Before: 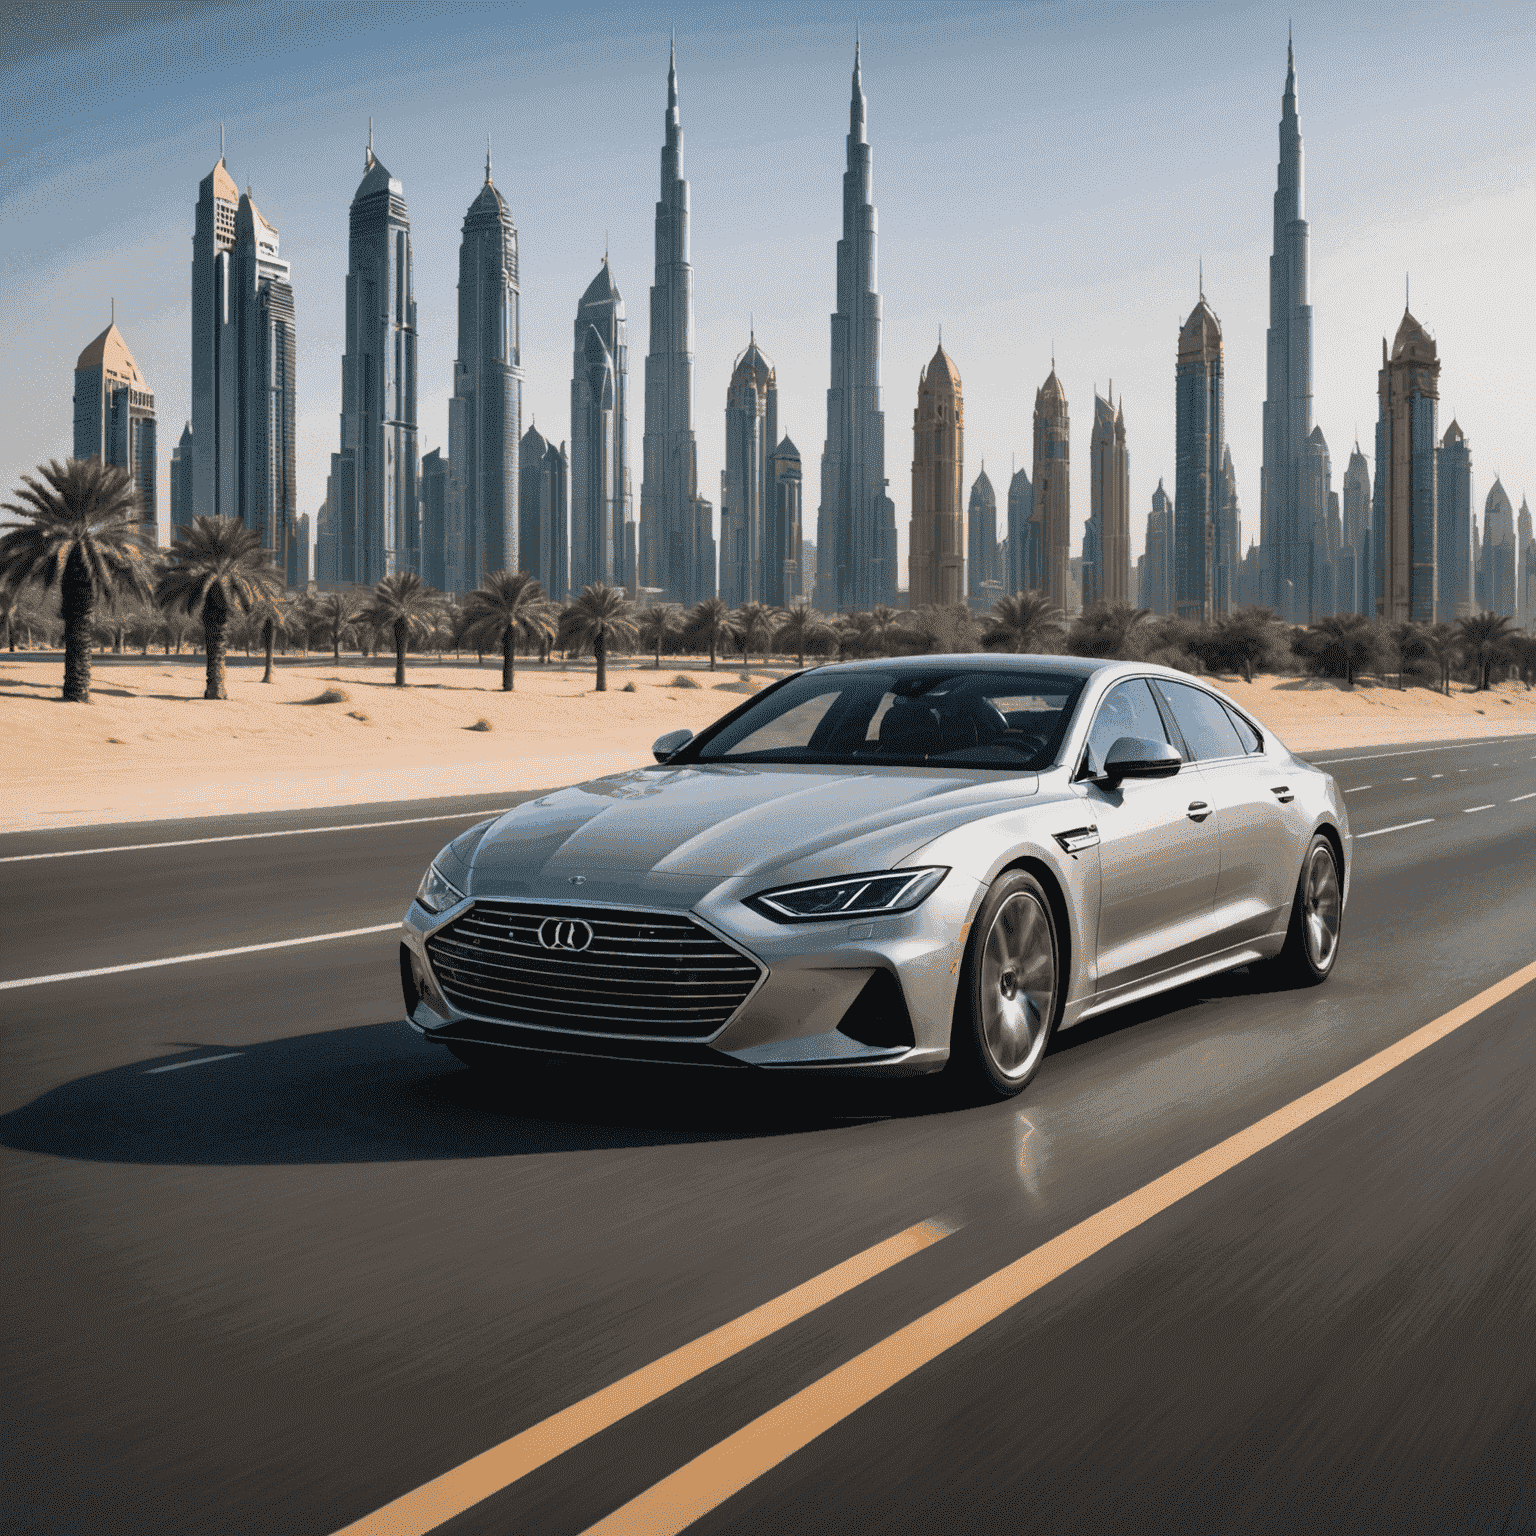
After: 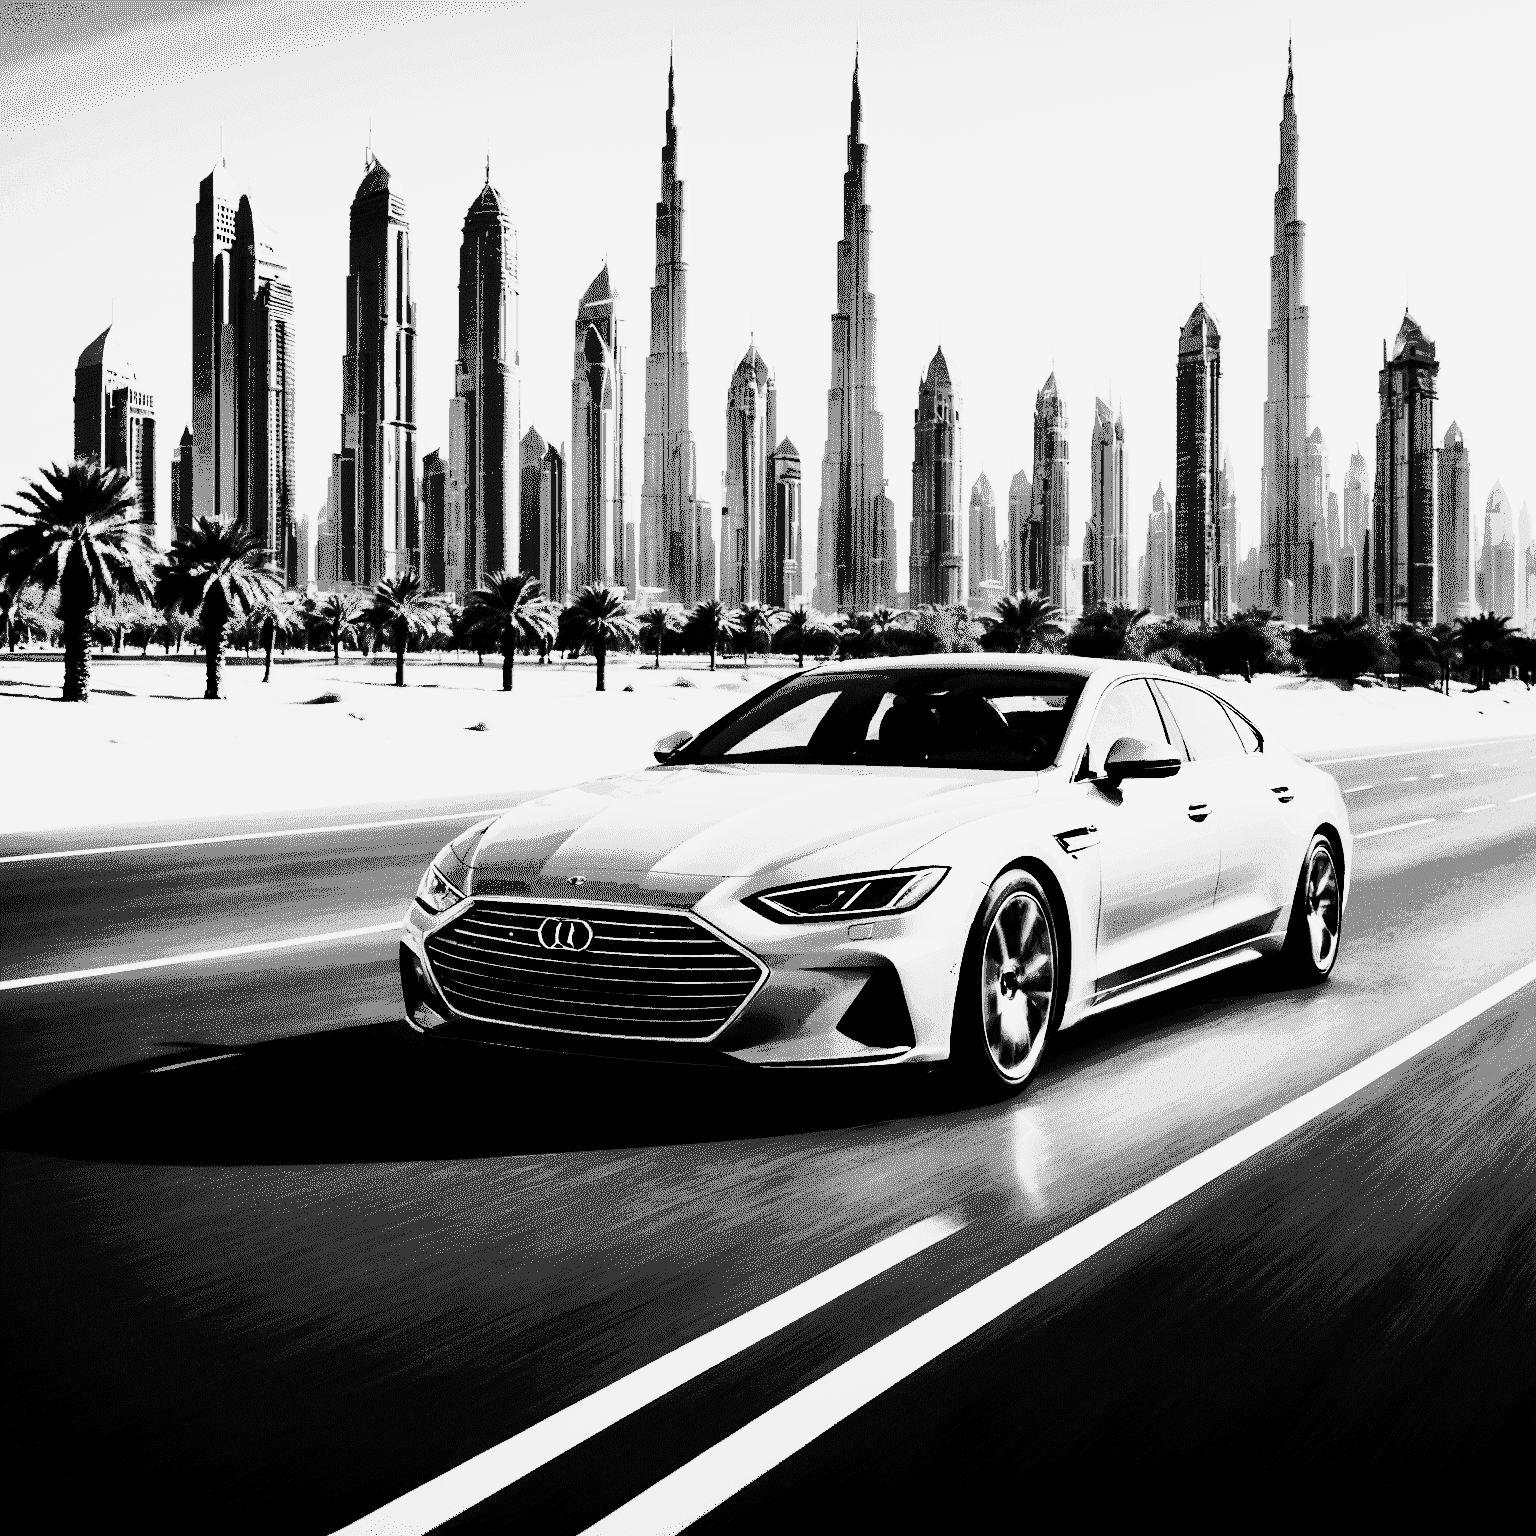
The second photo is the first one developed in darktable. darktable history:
filmic rgb: black relative exposure -2.85 EV, white relative exposure 4.56 EV, hardness 1.77, contrast 1.25, preserve chrominance no, color science v5 (2021)
rgb curve: curves: ch0 [(0, 0) (0.21, 0.15) (0.24, 0.21) (0.5, 0.75) (0.75, 0.96) (0.89, 0.99) (1, 1)]; ch1 [(0, 0.02) (0.21, 0.13) (0.25, 0.2) (0.5, 0.67) (0.75, 0.9) (0.89, 0.97) (1, 1)]; ch2 [(0, 0.02) (0.21, 0.13) (0.25, 0.2) (0.5, 0.67) (0.75, 0.9) (0.89, 0.97) (1, 1)], compensate middle gray true
contrast brightness saturation: contrast 0.5, saturation -0.1
monochrome: a 32, b 64, size 2.3, highlights 1
